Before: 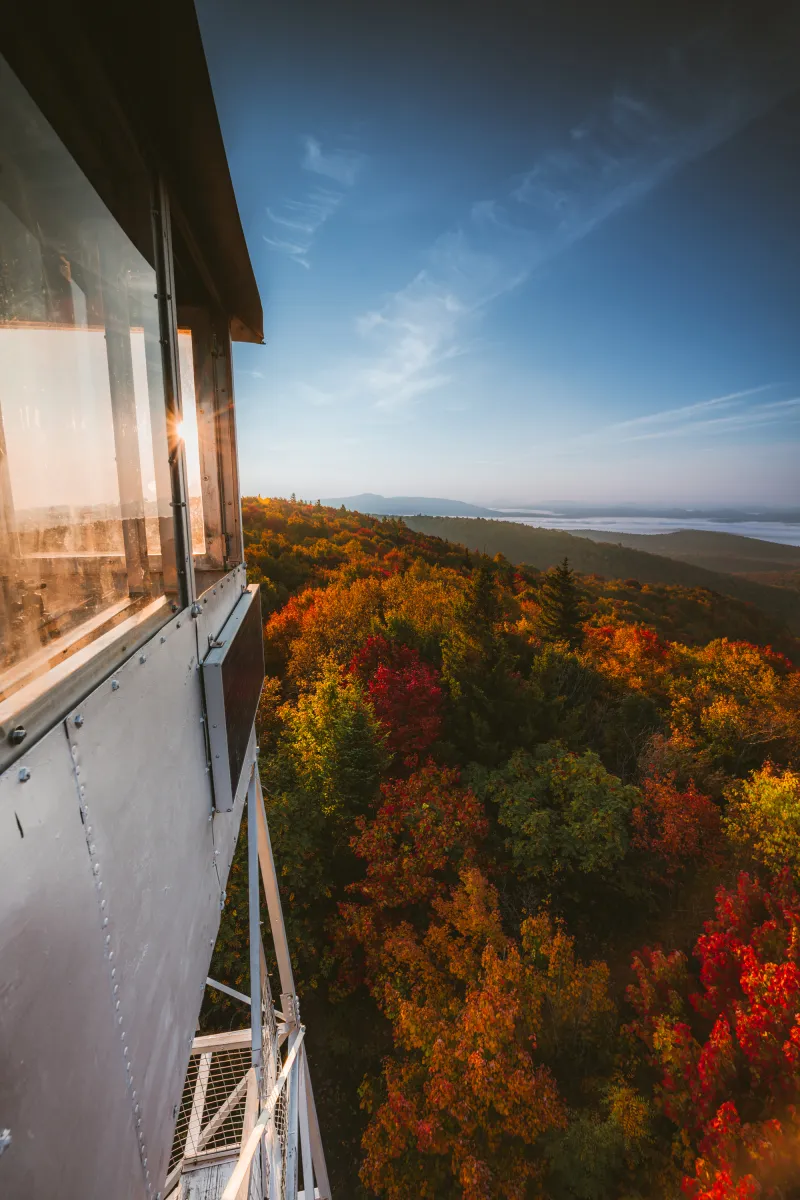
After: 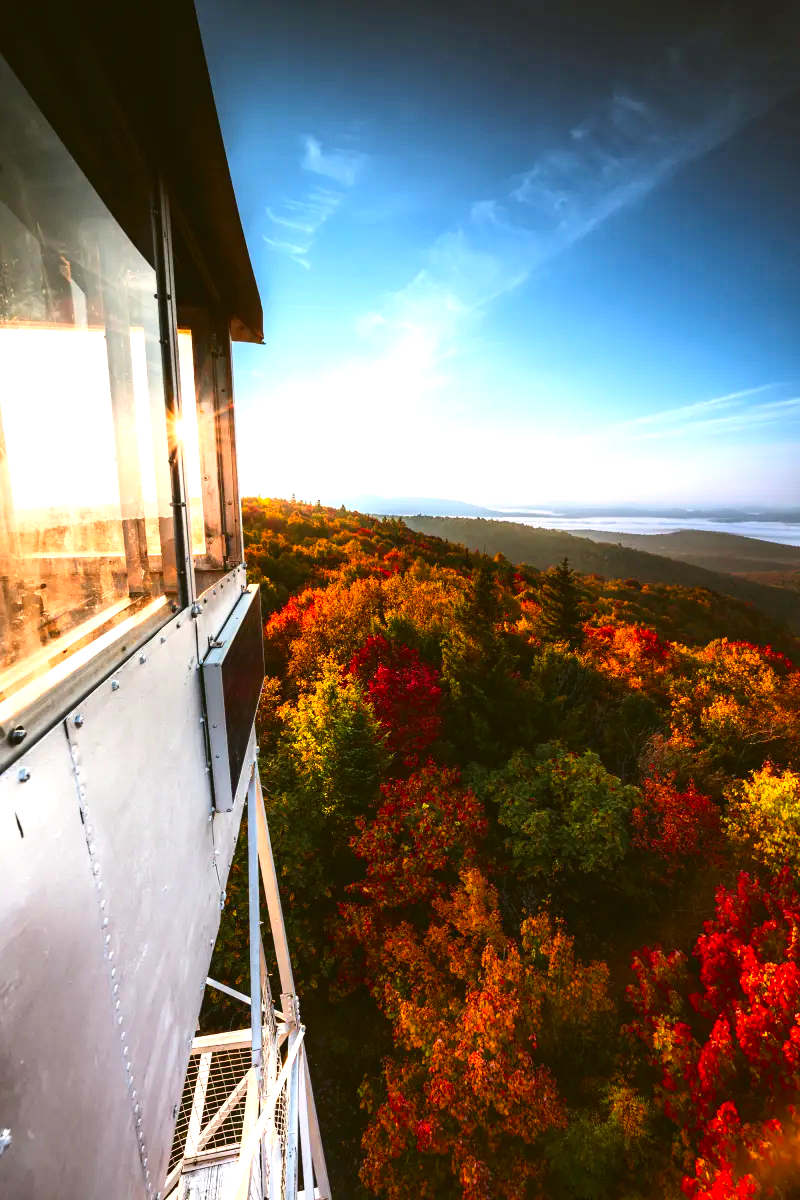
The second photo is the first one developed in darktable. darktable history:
exposure: exposure 1.15 EV, compensate highlight preservation false
local contrast: mode bilateral grid, contrast 15, coarseness 36, detail 105%, midtone range 0.2
contrast brightness saturation: contrast 0.19, brightness -0.11, saturation 0.21
